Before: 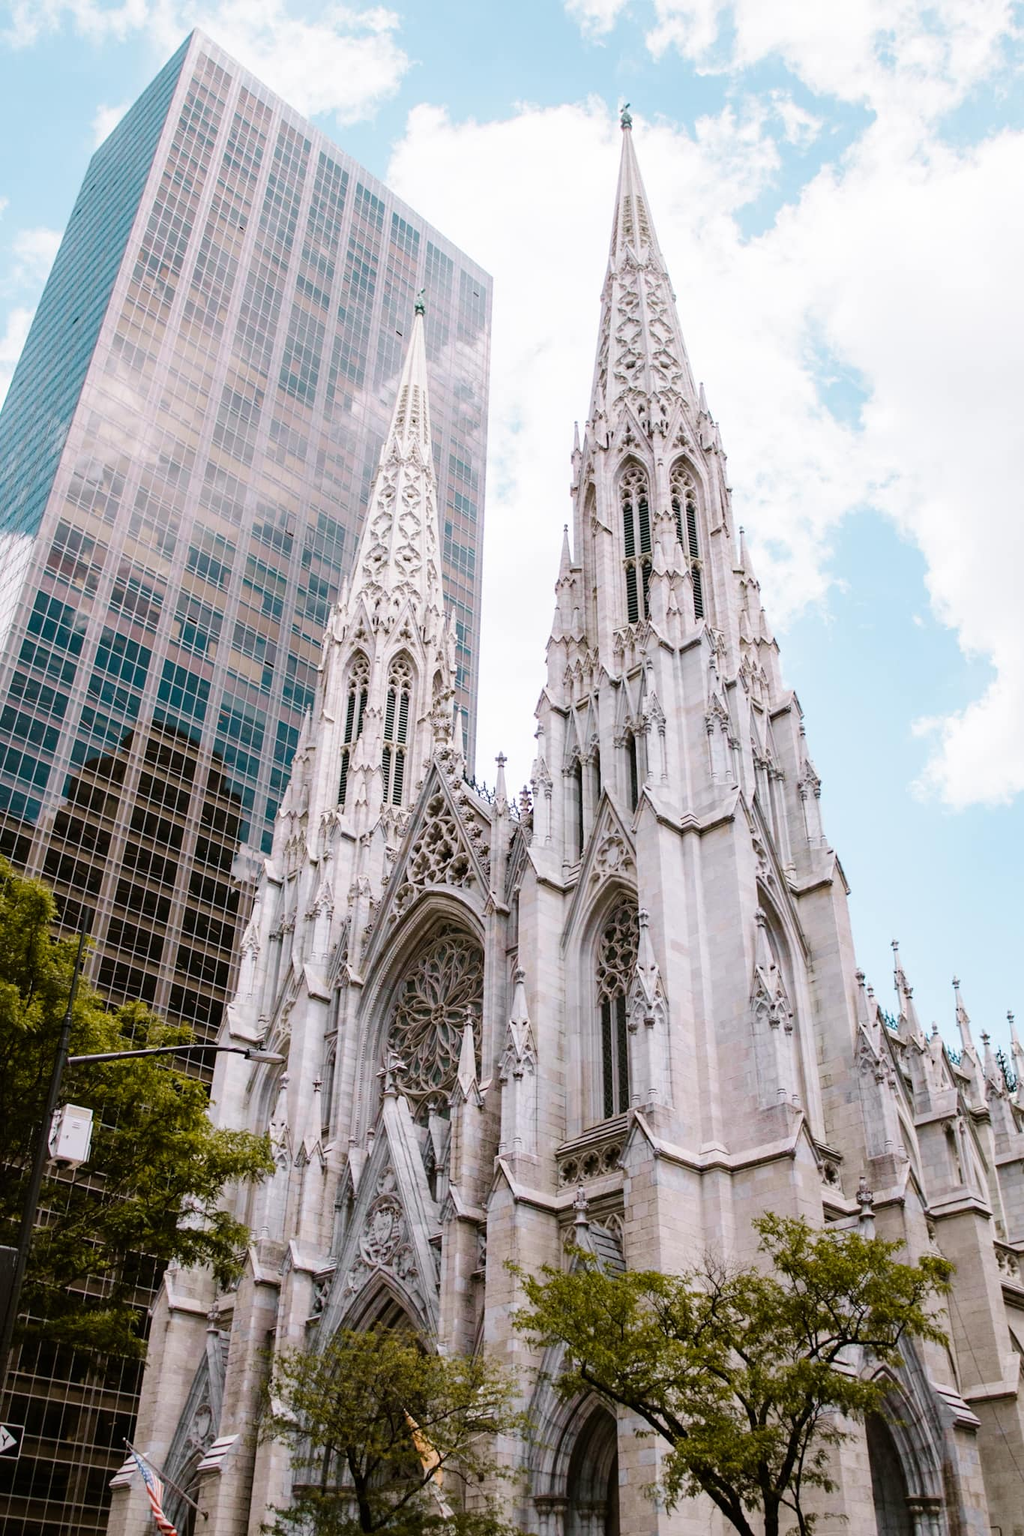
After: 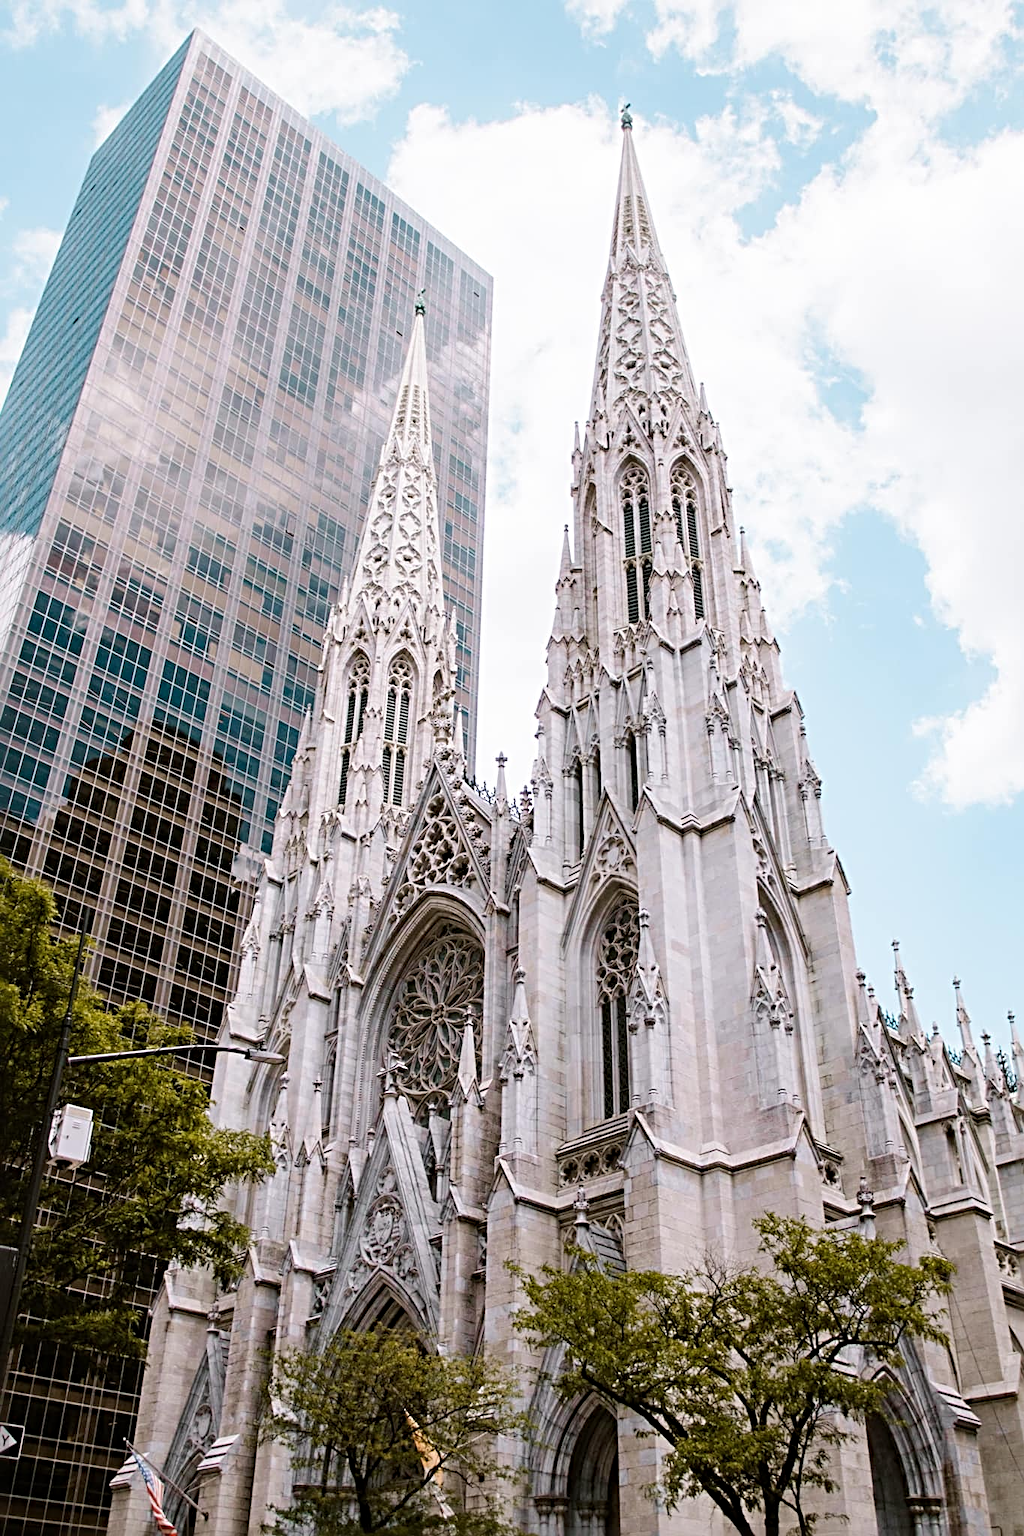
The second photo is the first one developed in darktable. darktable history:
white balance: emerald 1
sharpen: radius 4.883
